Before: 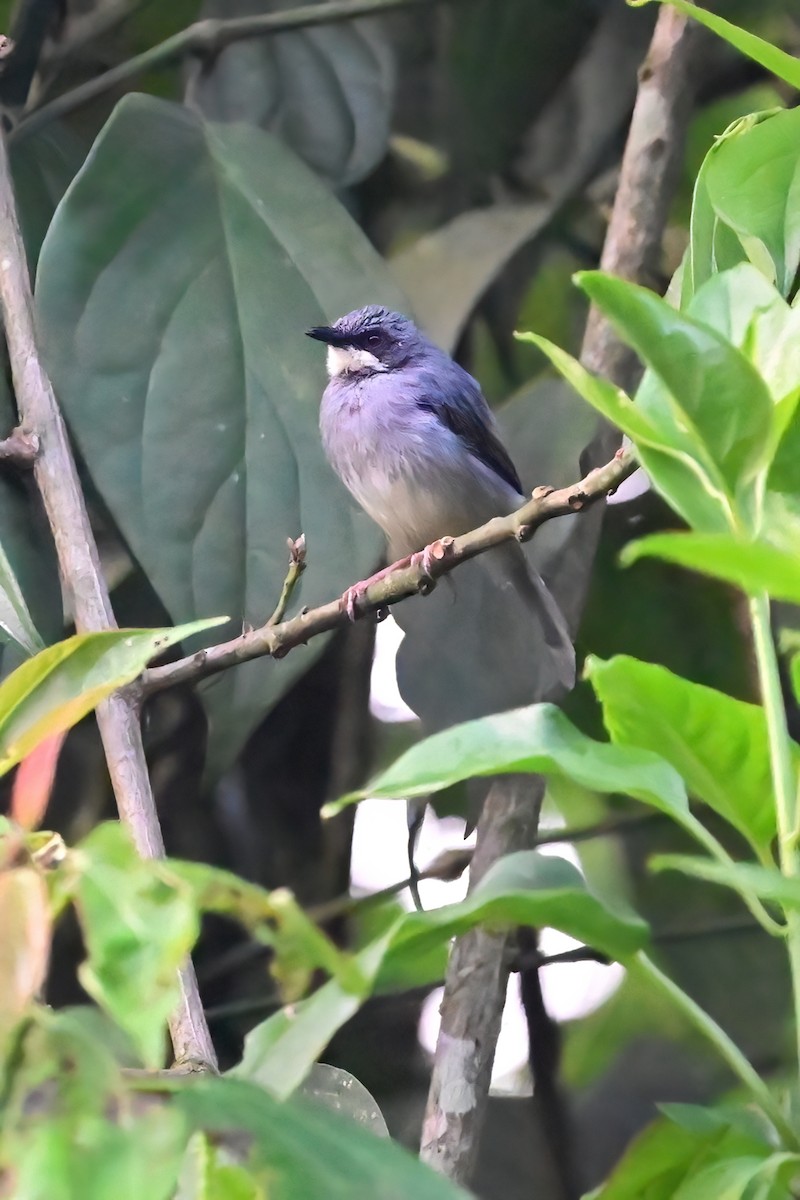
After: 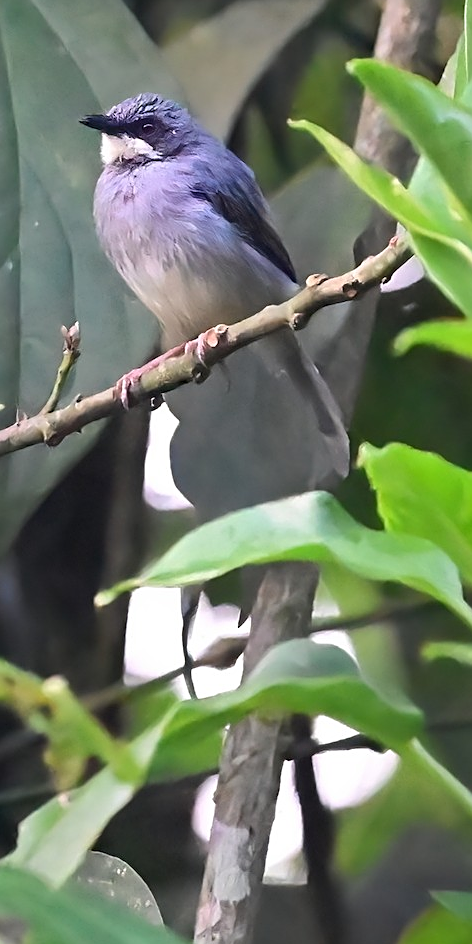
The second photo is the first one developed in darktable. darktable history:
crop and rotate: left 28.256%, top 17.734%, right 12.656%, bottom 3.573%
sharpen: on, module defaults
